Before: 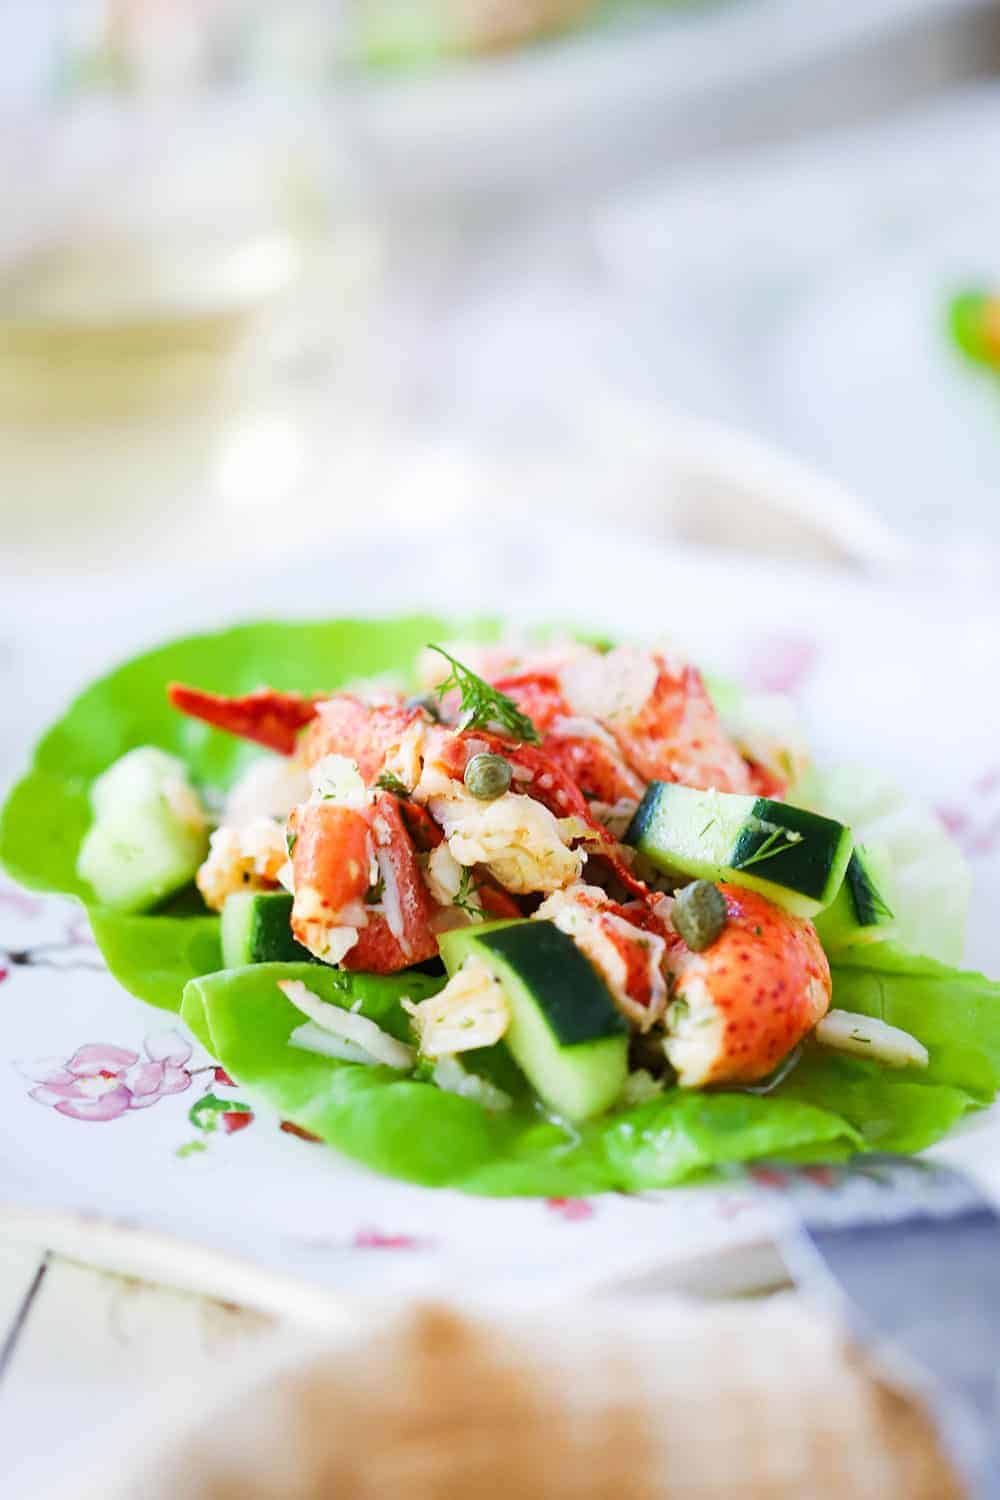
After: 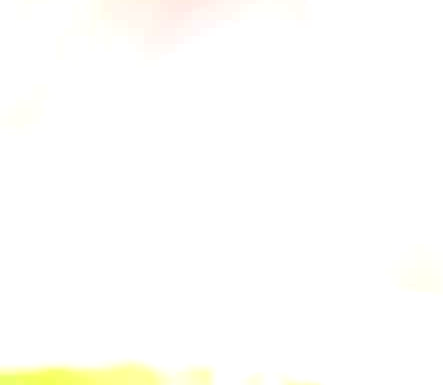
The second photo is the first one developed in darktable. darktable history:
crop: left 28.834%, top 16.819%, right 26.773%, bottom 57.483%
exposure: black level correction 0, exposure 0.7 EV, compensate exposure bias true, compensate highlight preservation false
color correction: highlights a* 11.51, highlights b* 11.41
contrast brightness saturation: contrast 0.064, brightness -0.014, saturation -0.248
